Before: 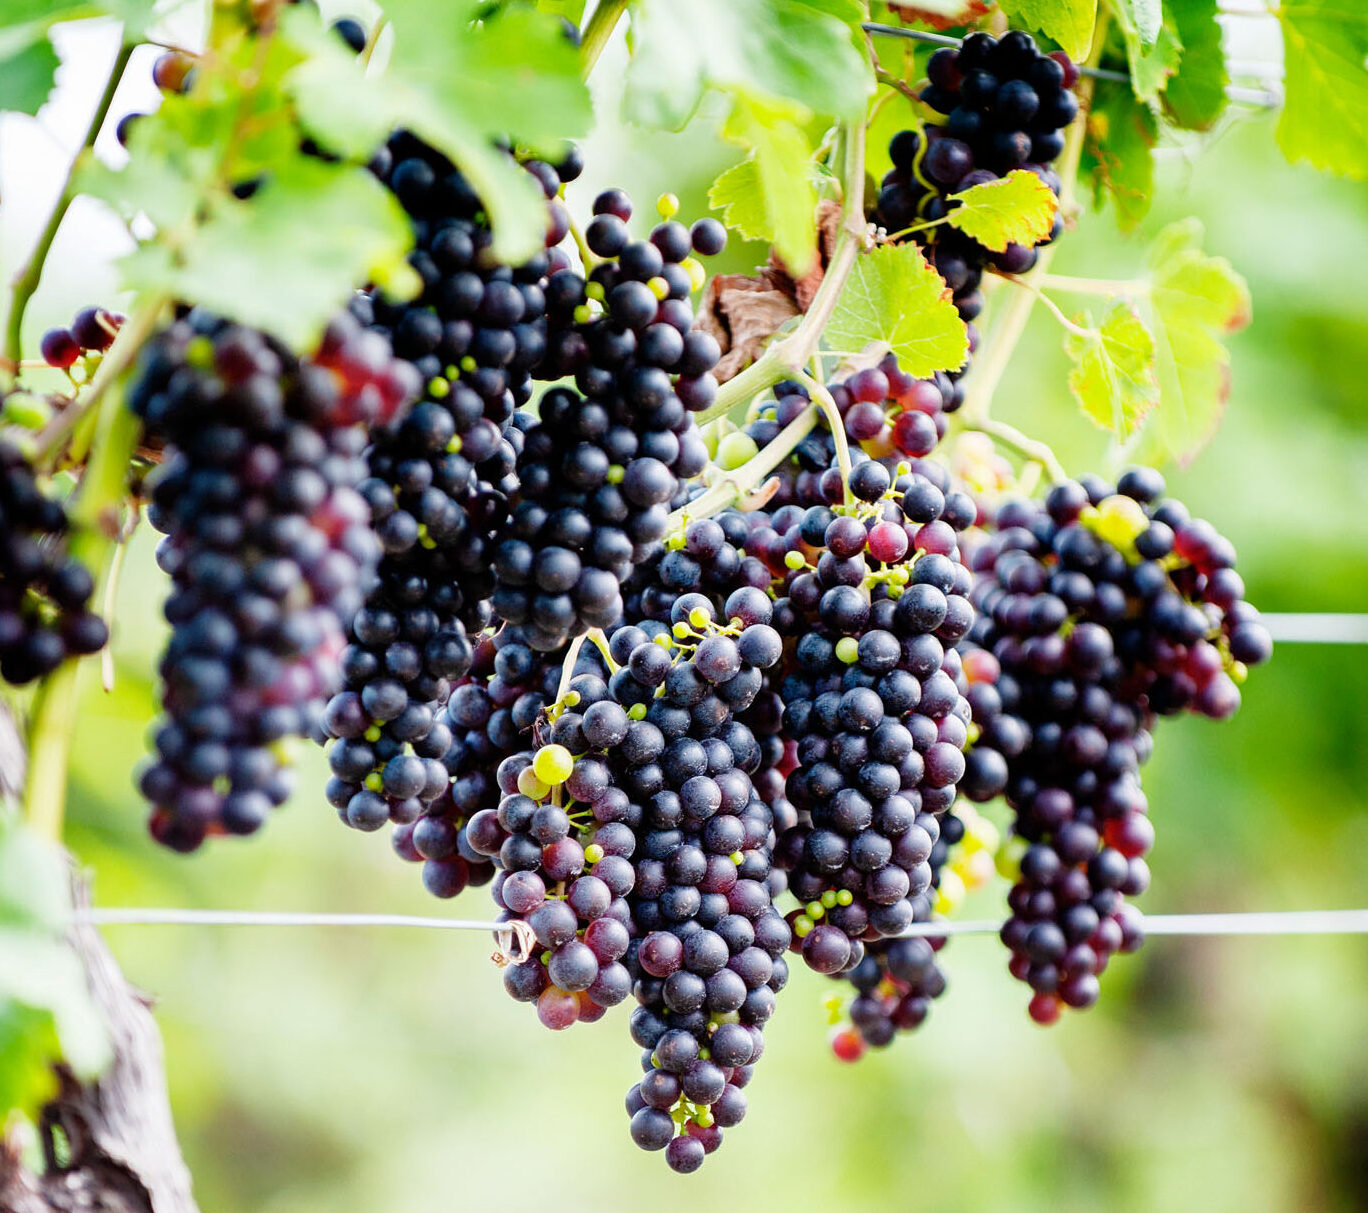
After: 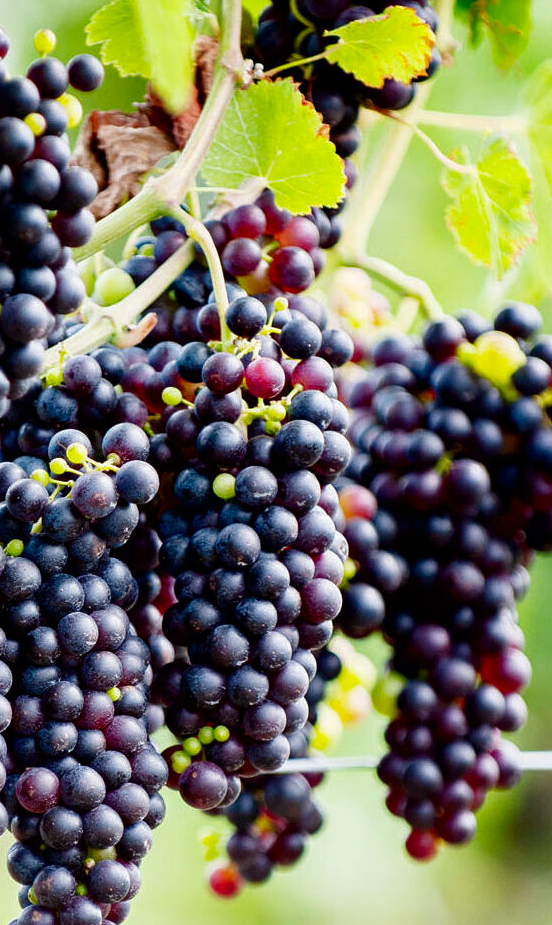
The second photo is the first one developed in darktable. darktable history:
crop: left 45.573%, top 13.576%, right 14.04%, bottom 10.086%
contrast brightness saturation: contrast 0.069, brightness -0.135, saturation 0.062
